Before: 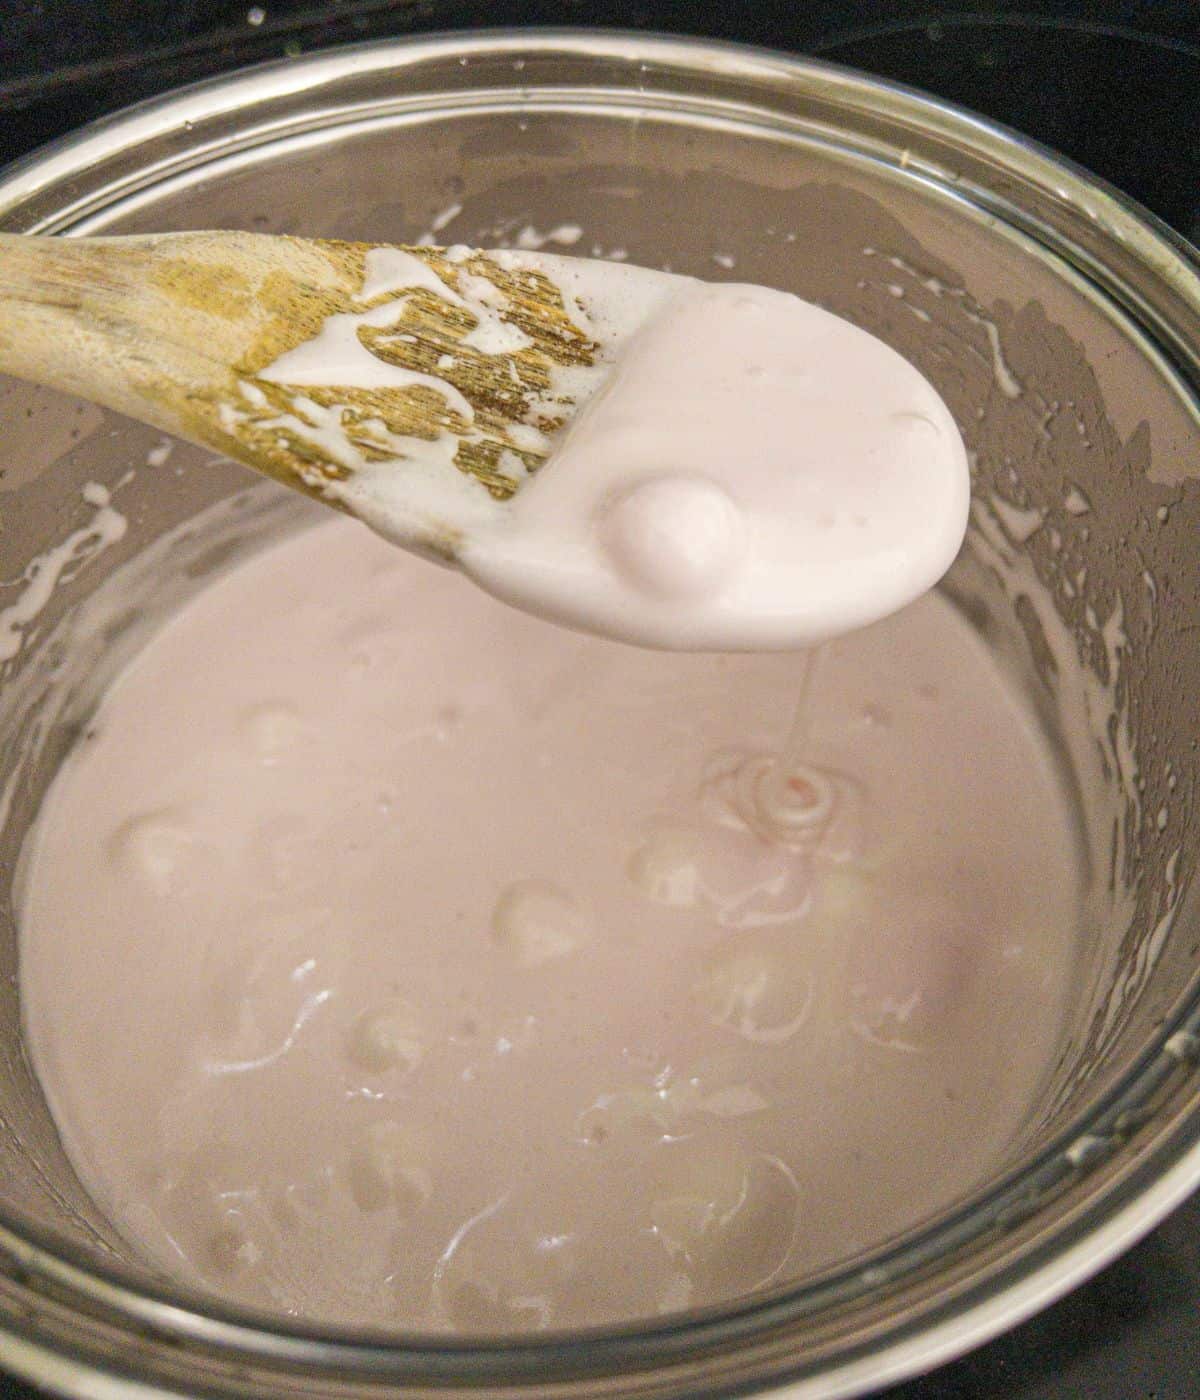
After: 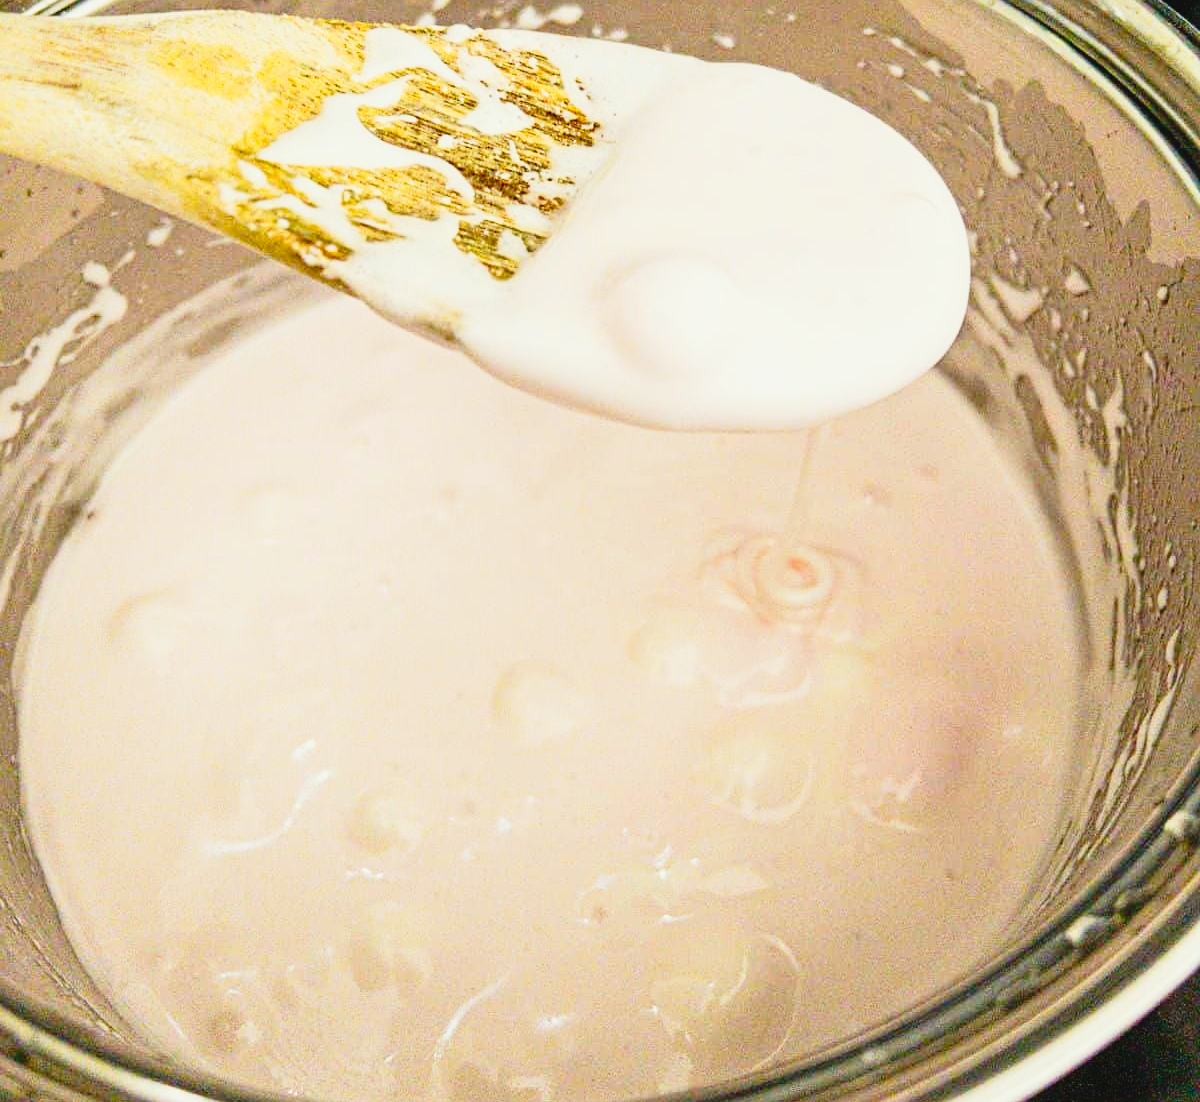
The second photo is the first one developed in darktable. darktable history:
exposure: exposure -0.266 EV, compensate exposure bias true, compensate highlight preservation false
sharpen: radius 2.505, amount 0.33
crop and rotate: top 15.855%, bottom 5.389%
contrast brightness saturation: contrast 0.202, brightness 0.162, saturation 0.224
tone curve: curves: ch0 [(0, 0.022) (0.177, 0.086) (0.392, 0.438) (0.704, 0.844) (0.858, 0.938) (1, 0.981)]; ch1 [(0, 0) (0.402, 0.36) (0.476, 0.456) (0.498, 0.501) (0.518, 0.521) (0.58, 0.598) (0.619, 0.65) (0.692, 0.737) (1, 1)]; ch2 [(0, 0) (0.415, 0.438) (0.483, 0.499) (0.503, 0.507) (0.526, 0.537) (0.563, 0.624) (0.626, 0.714) (0.699, 0.753) (0.997, 0.858)], preserve colors none
color correction: highlights a* -2.53, highlights b* 2.35
levels: levels [0, 0.478, 1]
